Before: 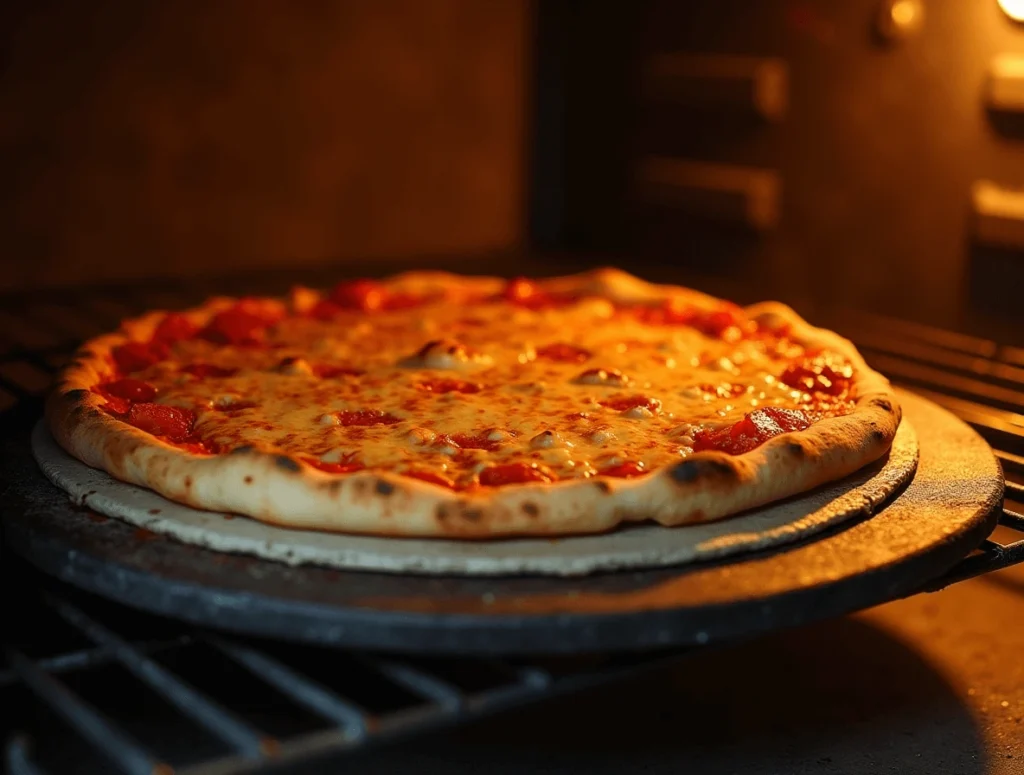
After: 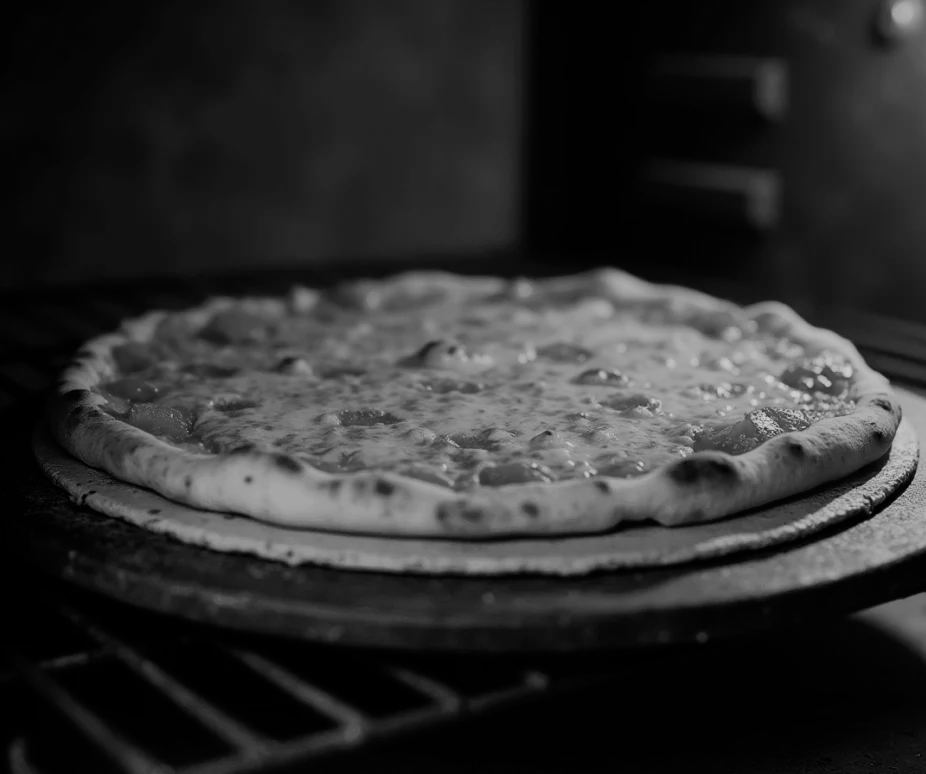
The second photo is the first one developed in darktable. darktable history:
crop: right 9.509%, bottom 0.031%
monochrome: a 32, b 64, size 2.3
filmic rgb: black relative exposure -7.65 EV, white relative exposure 4.56 EV, hardness 3.61
